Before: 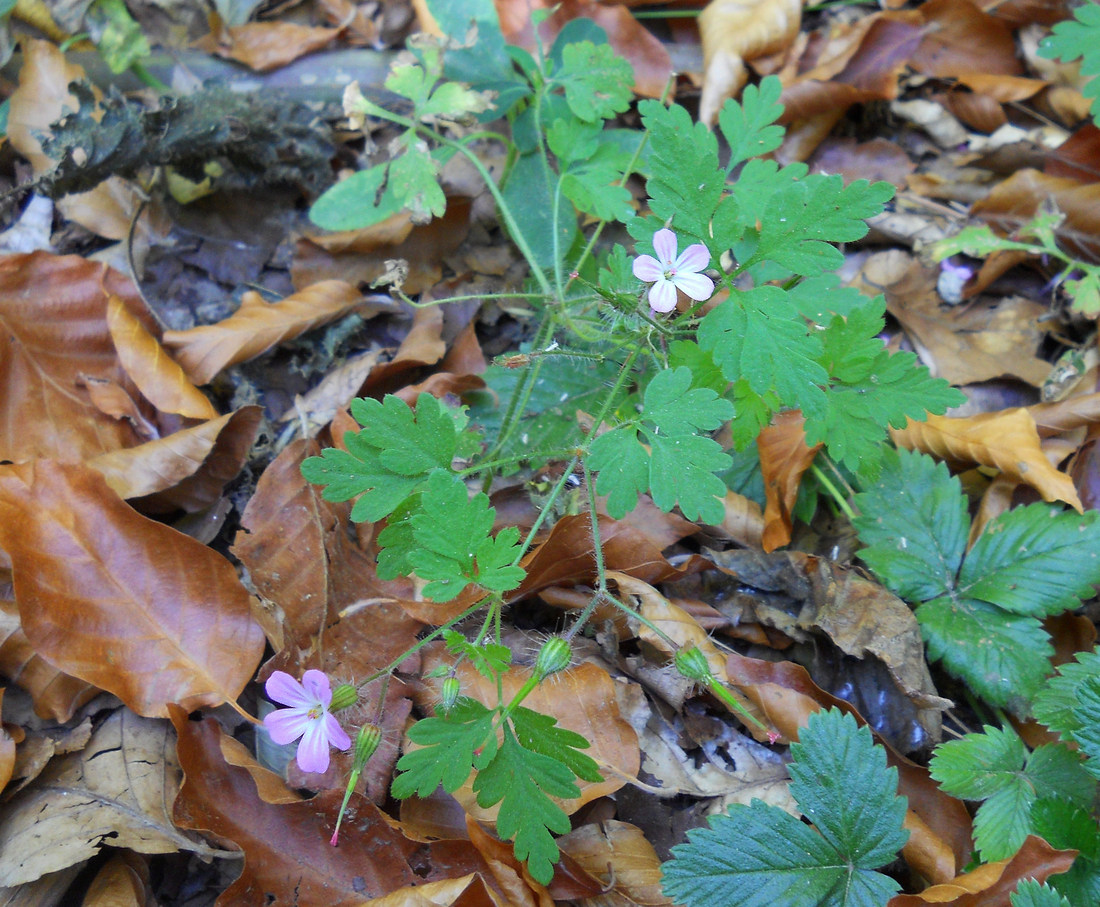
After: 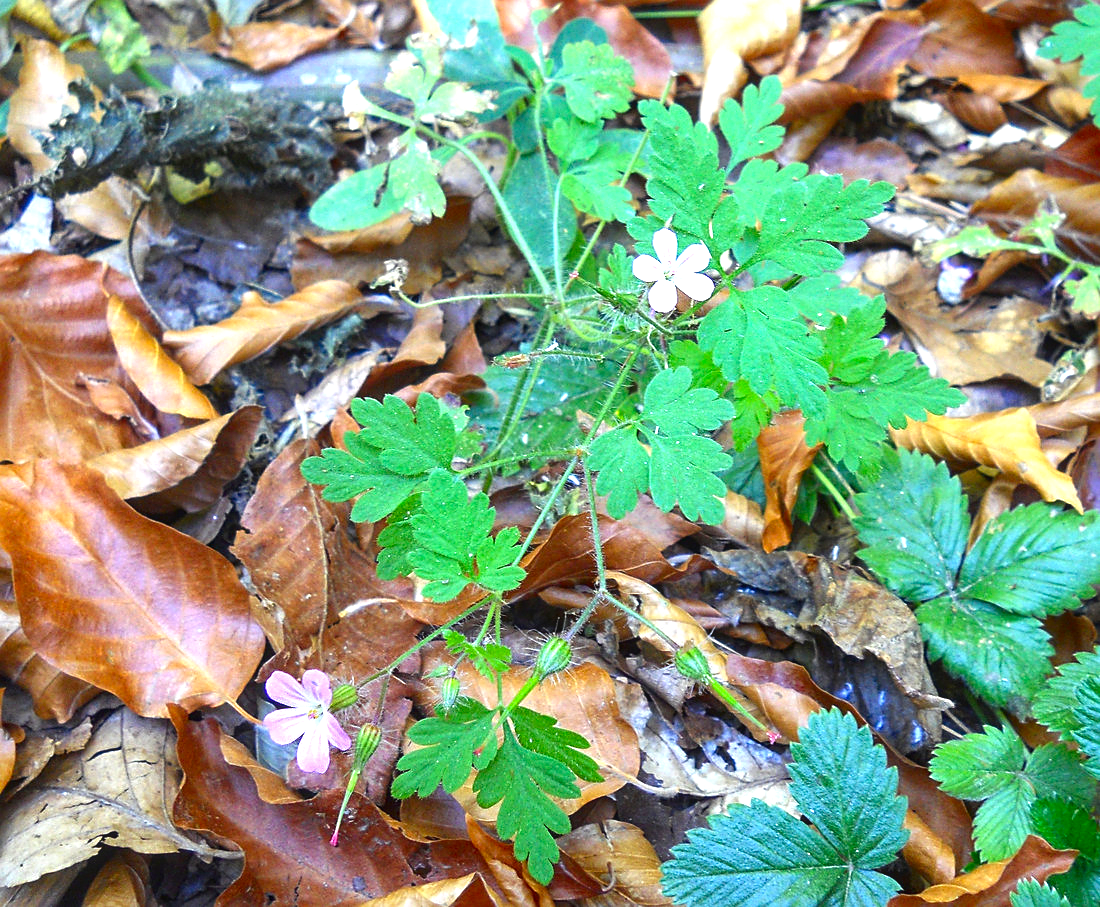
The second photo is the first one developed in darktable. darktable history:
contrast brightness saturation: contrast 0.069, brightness -0.144, saturation 0.112
color balance rgb: perceptual saturation grading › global saturation 0.646%, perceptual brilliance grading › global brilliance 2.986%, perceptual brilliance grading › highlights -2.585%, perceptual brilliance grading › shadows 3.844%
exposure: exposure 1.071 EV, compensate highlight preservation false
local contrast: detail 110%
sharpen: on, module defaults
